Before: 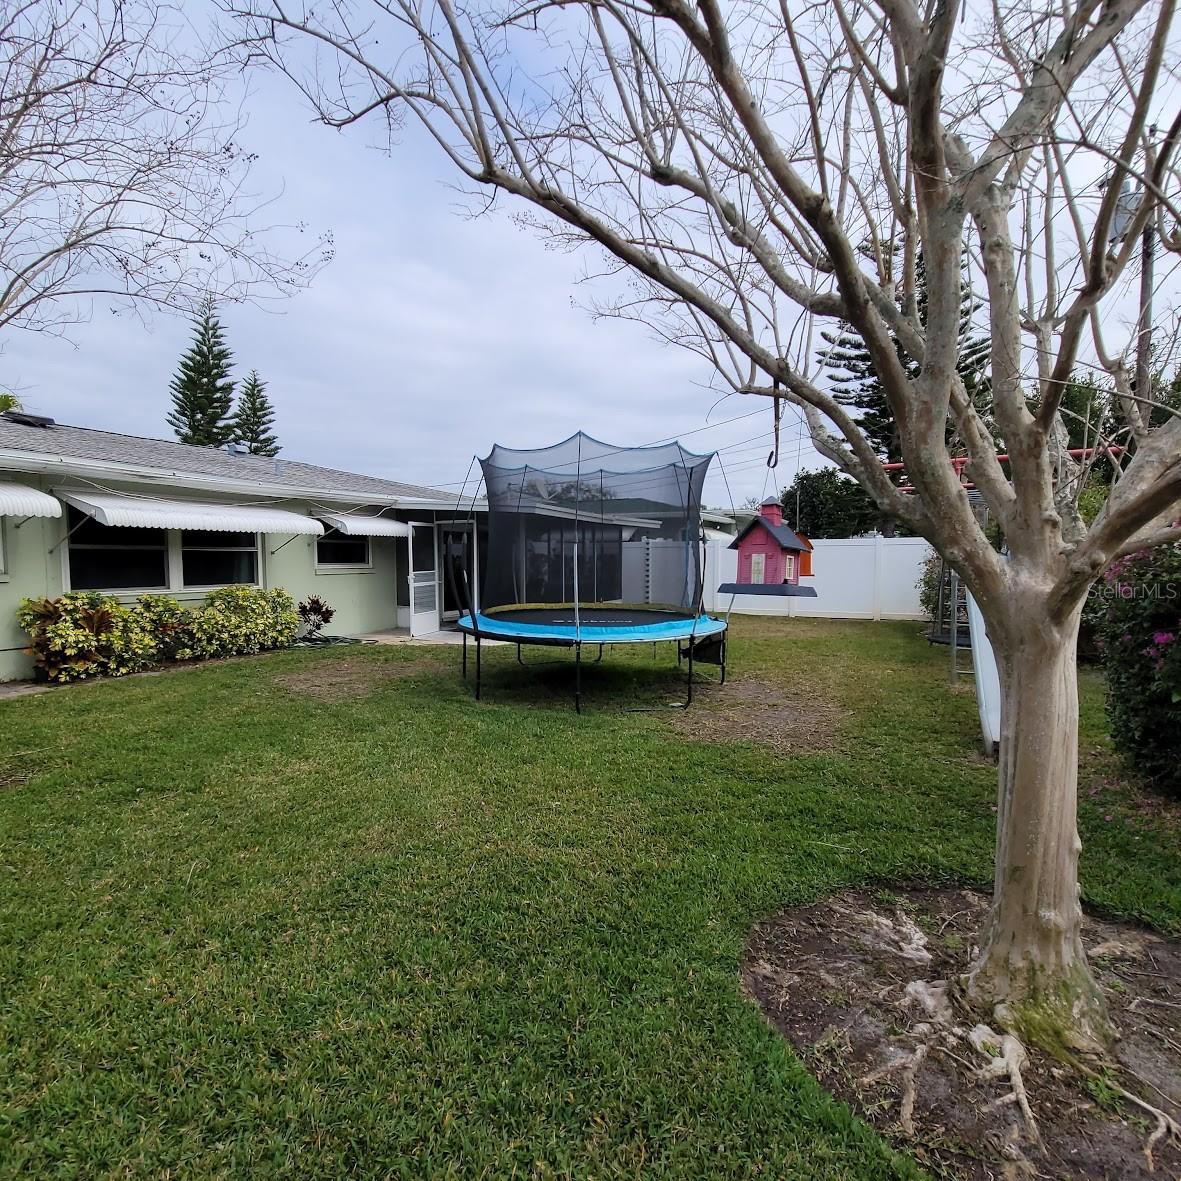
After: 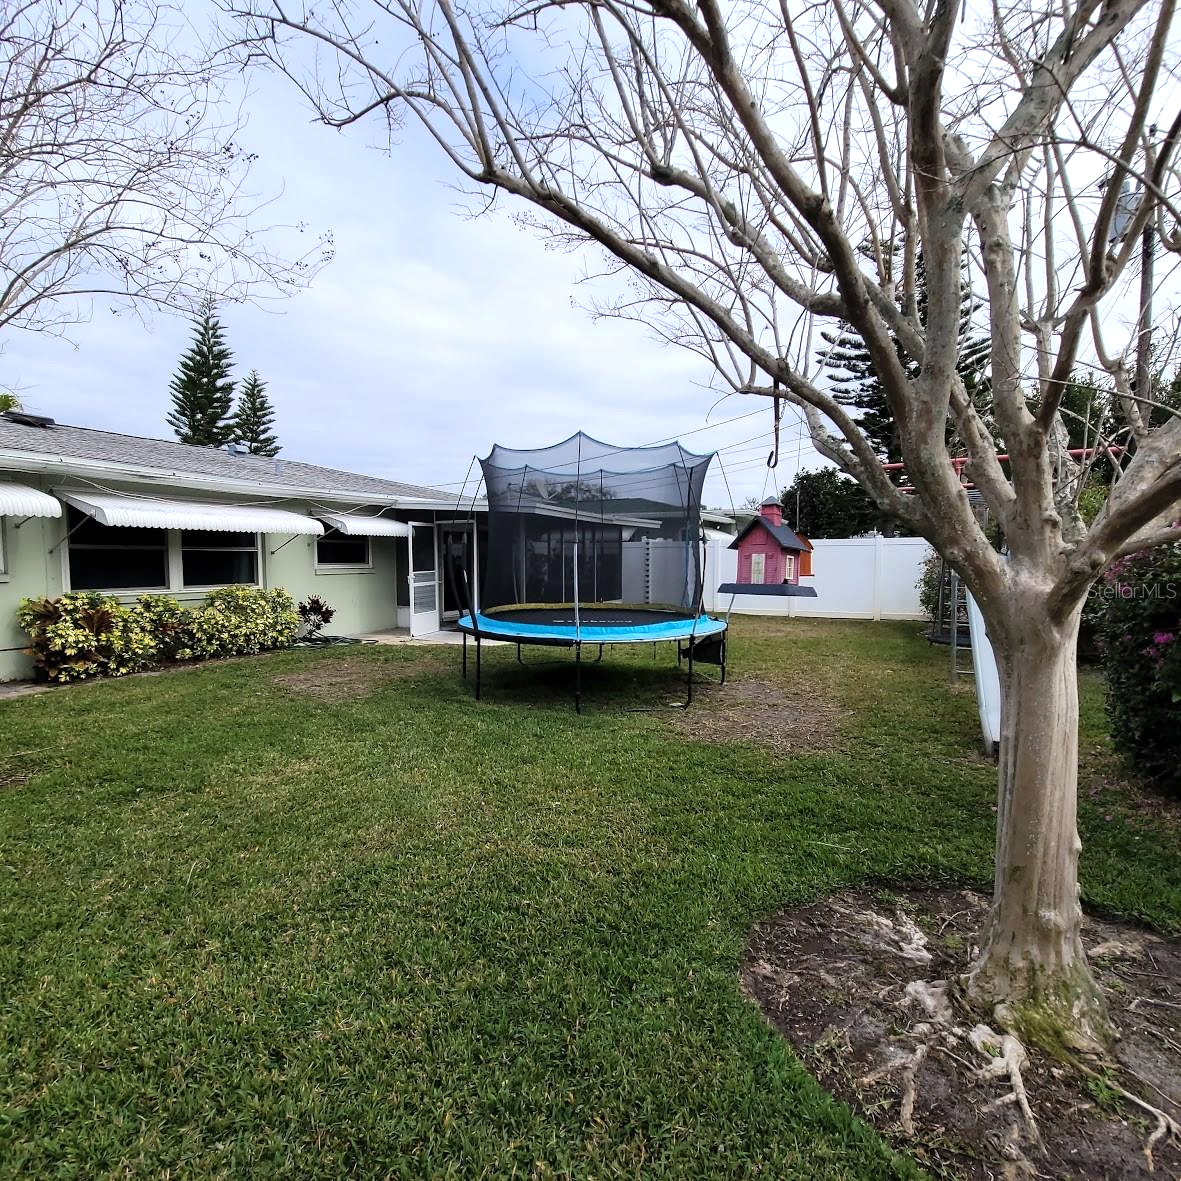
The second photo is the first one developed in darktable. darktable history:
tone equalizer: -8 EV -0.419 EV, -7 EV -0.372 EV, -6 EV -0.345 EV, -5 EV -0.199 EV, -3 EV 0.19 EV, -2 EV 0.345 EV, -1 EV 0.389 EV, +0 EV 0.444 EV, edges refinement/feathering 500, mask exposure compensation -1.57 EV, preserve details no
color zones: curves: ch0 [(0, 0.558) (0.143, 0.559) (0.286, 0.529) (0.429, 0.505) (0.571, 0.5) (0.714, 0.5) (0.857, 0.5) (1, 0.558)]; ch1 [(0, 0.469) (0.01, 0.469) (0.12, 0.446) (0.248, 0.469) (0.5, 0.5) (0.748, 0.5) (0.99, 0.469) (1, 0.469)]
